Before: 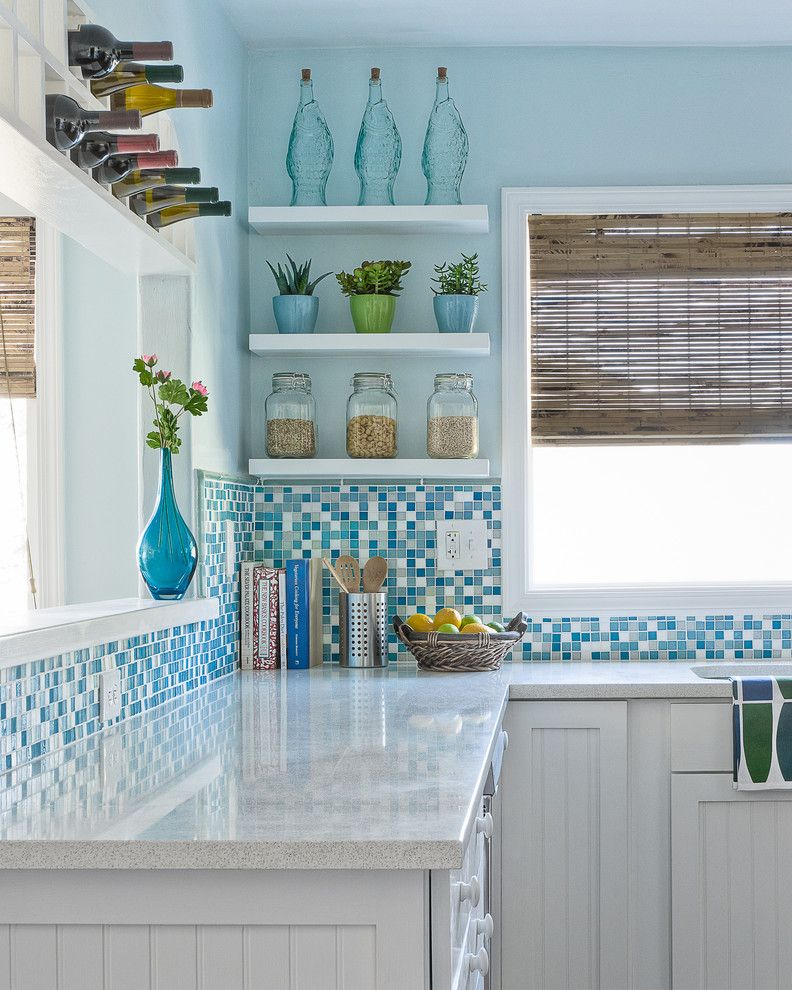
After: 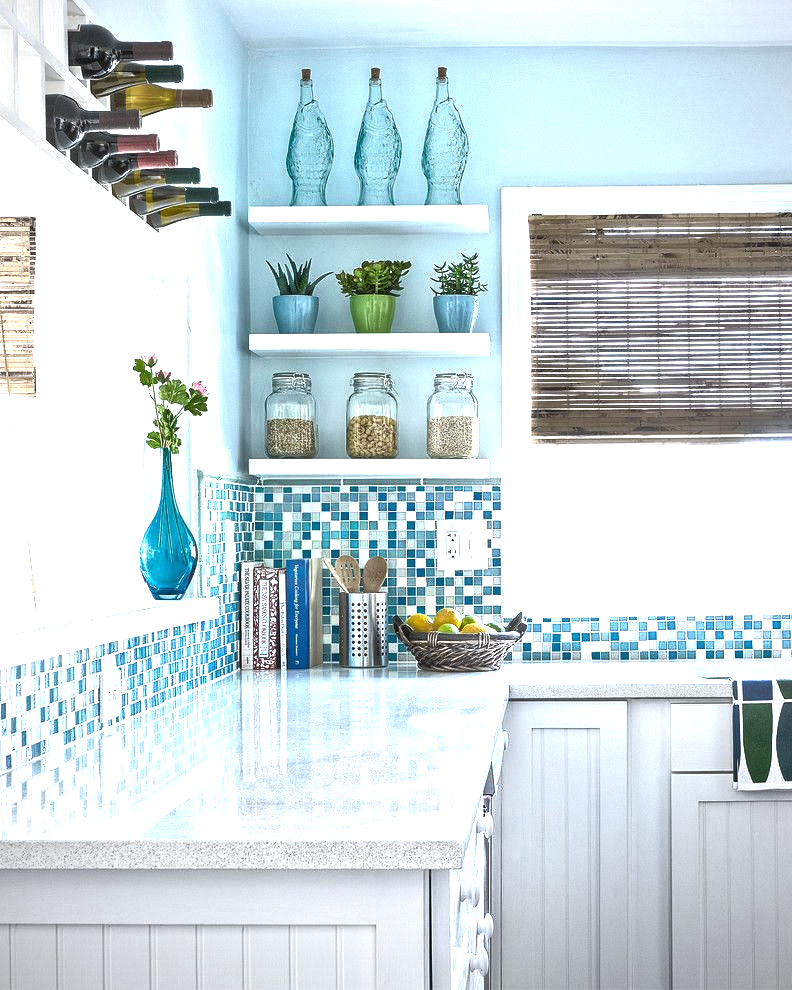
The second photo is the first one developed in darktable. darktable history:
vignetting: on, module defaults
rgb curve: curves: ch0 [(0, 0) (0.415, 0.237) (1, 1)]
exposure: black level correction 0, exposure 1.2 EV, compensate highlight preservation false
white balance: red 0.976, blue 1.04
